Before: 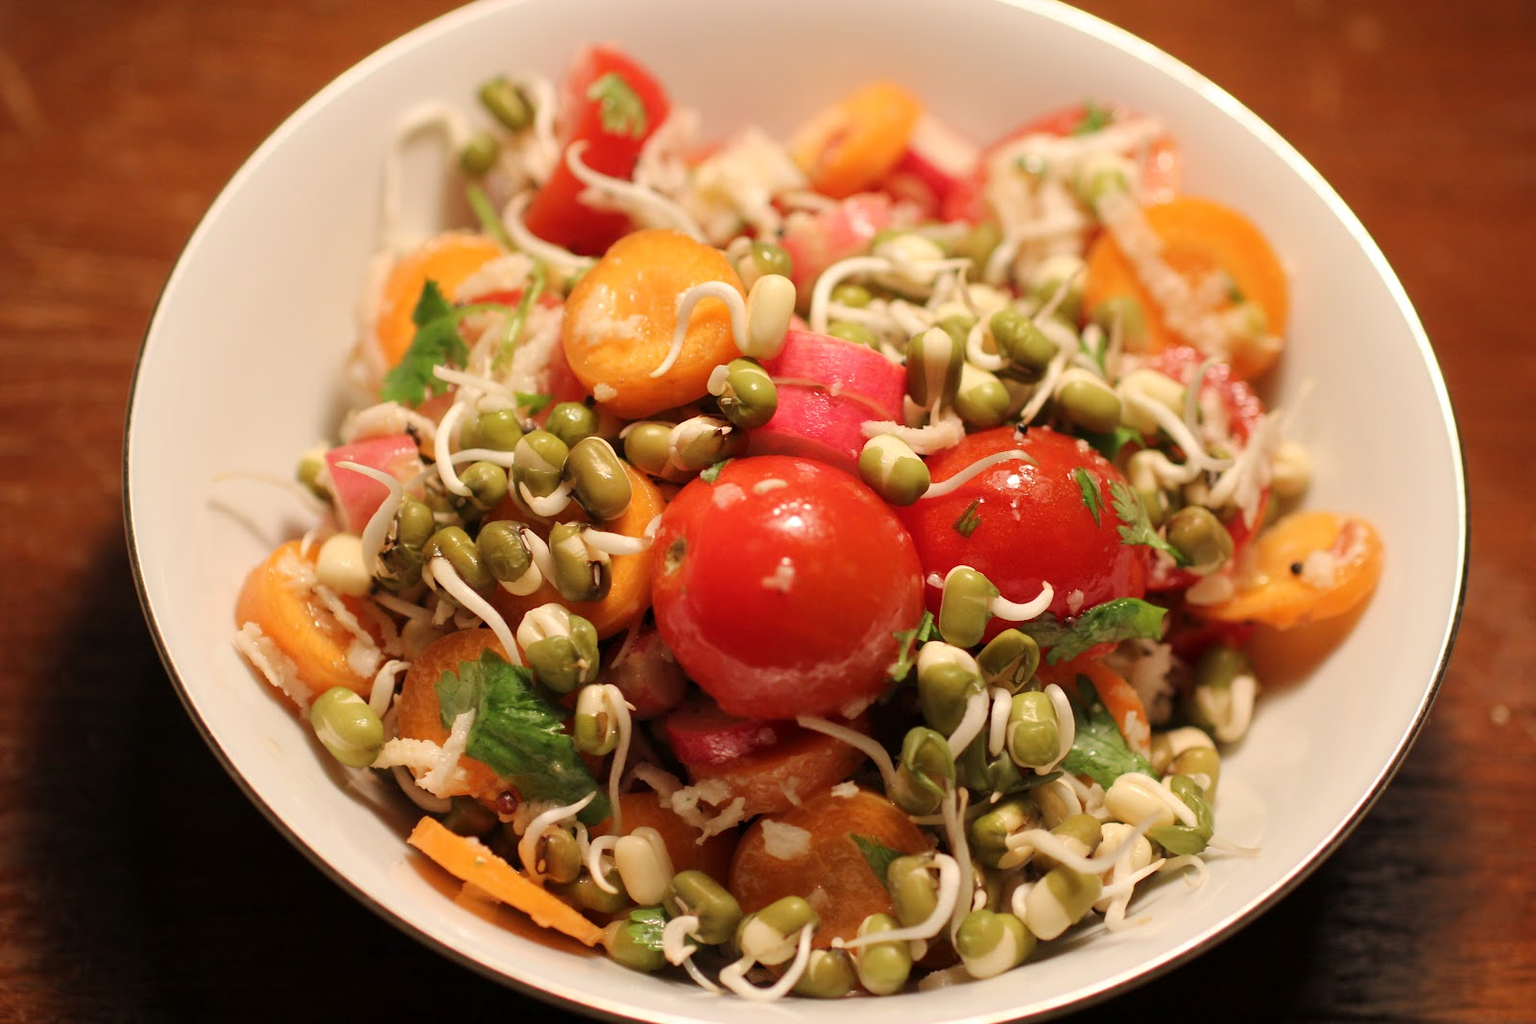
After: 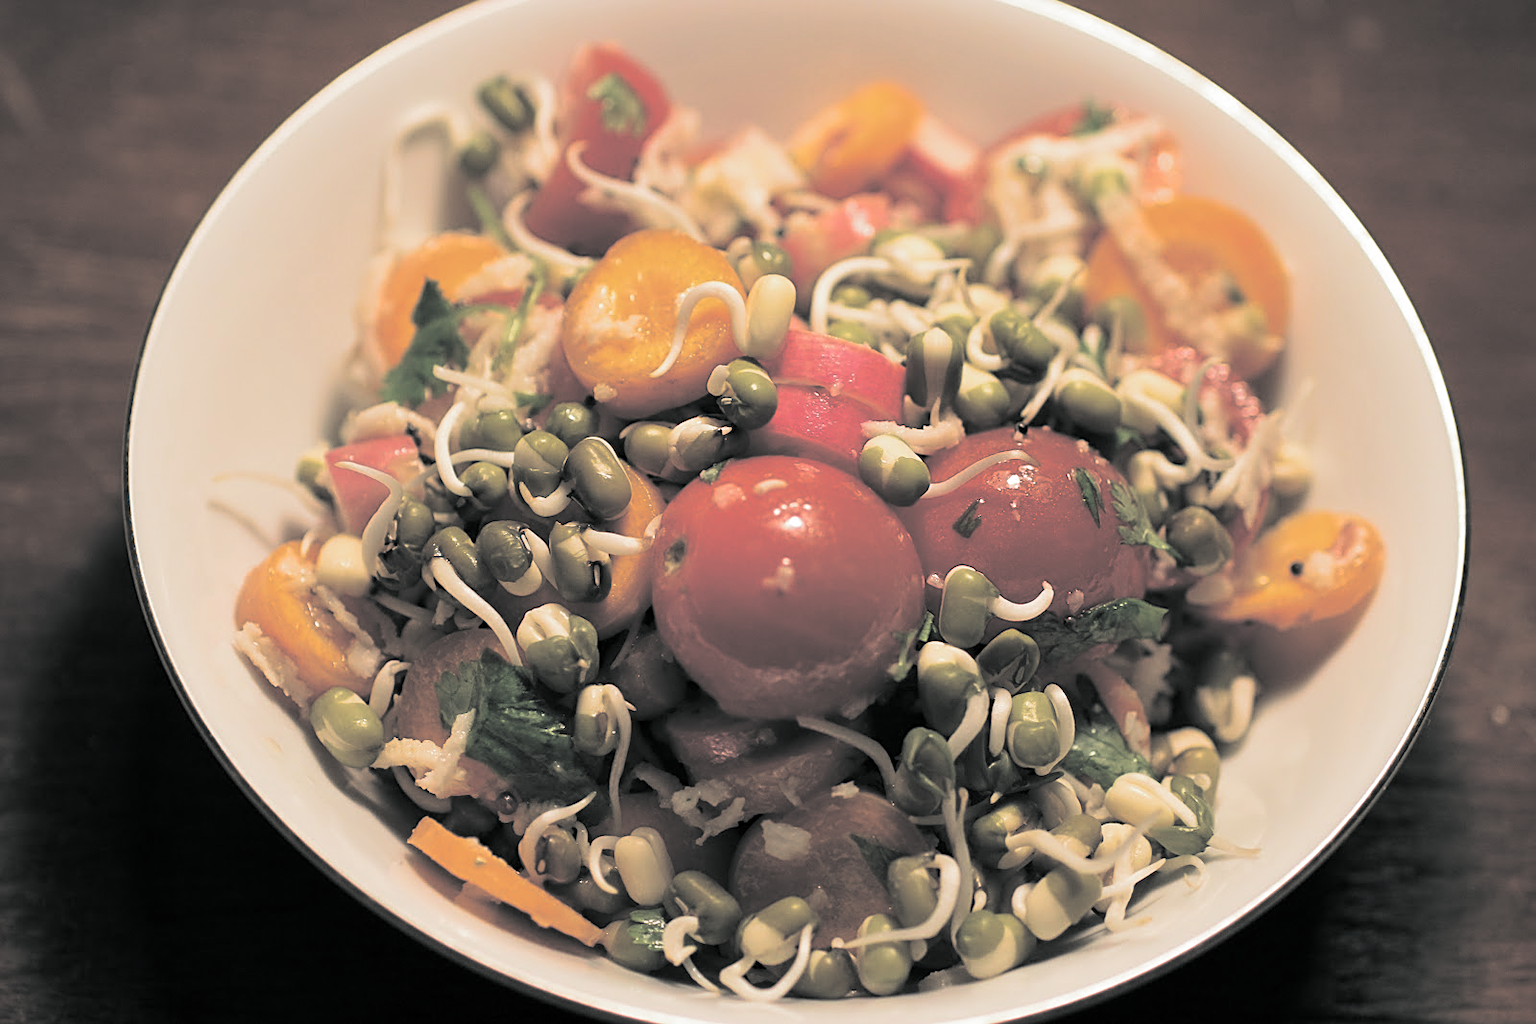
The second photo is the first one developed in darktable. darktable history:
sharpen: on, module defaults
split-toning: shadows › hue 190.8°, shadows › saturation 0.05, highlights › hue 54°, highlights › saturation 0.05, compress 0%
